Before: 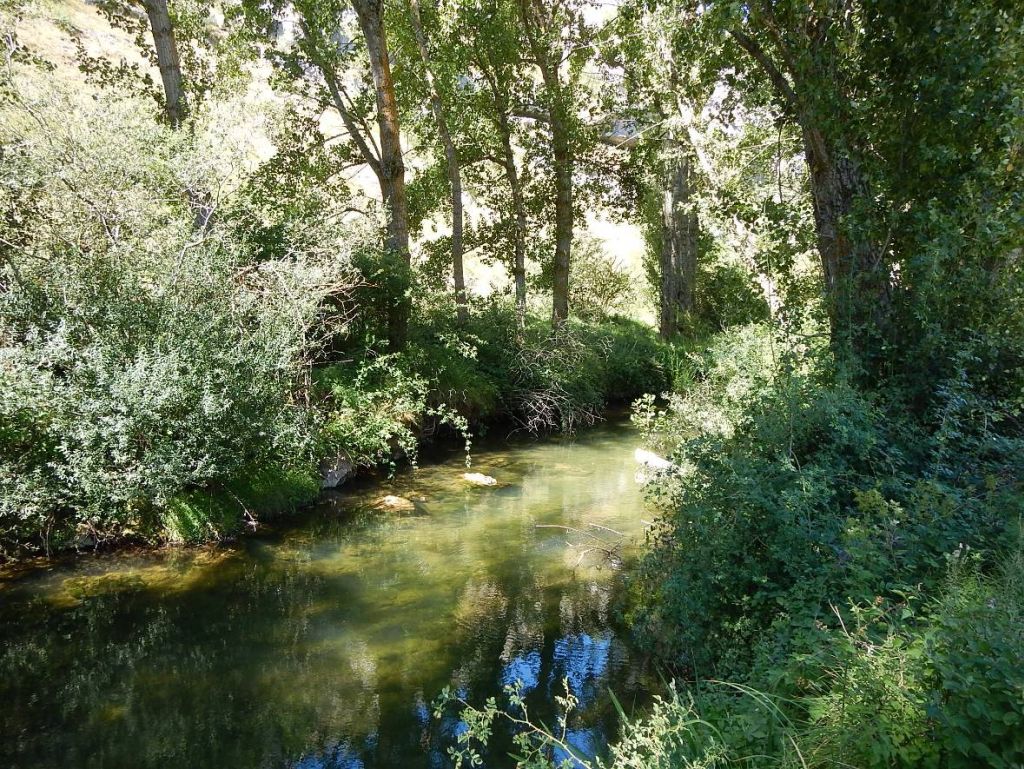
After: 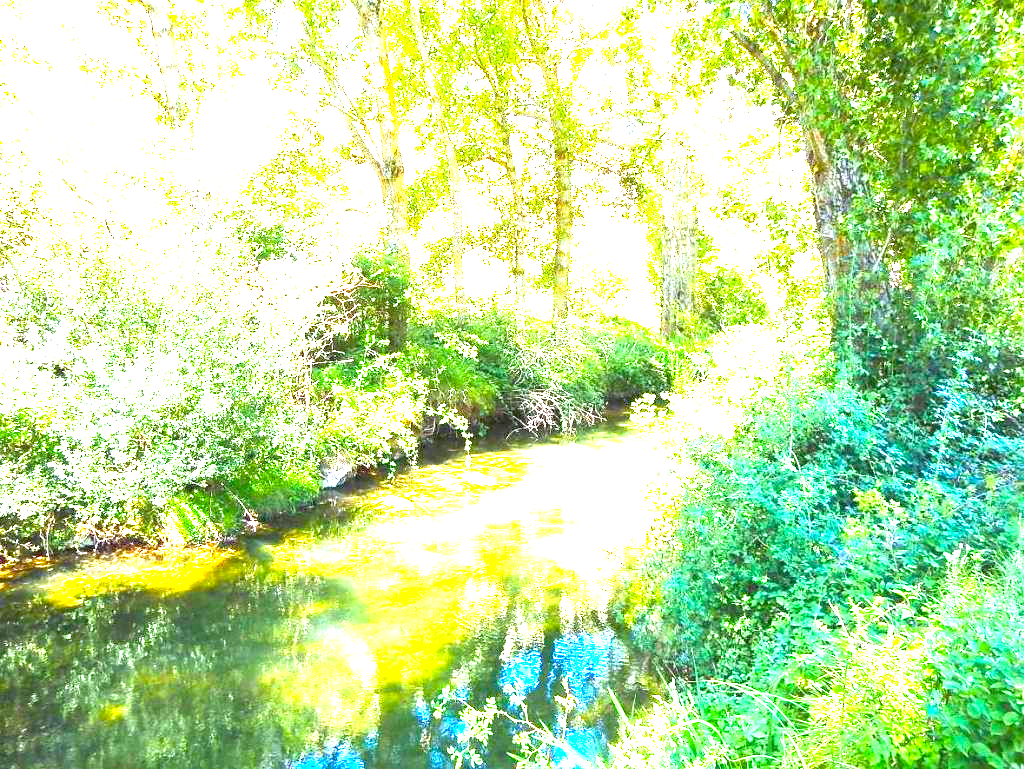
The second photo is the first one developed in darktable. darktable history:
exposure: black level correction 0, exposure 4 EV, compensate exposure bias true, compensate highlight preservation false
color balance rgb: perceptual saturation grading › global saturation 25%, global vibrance 20%
white balance: red 0.982, blue 1.018
